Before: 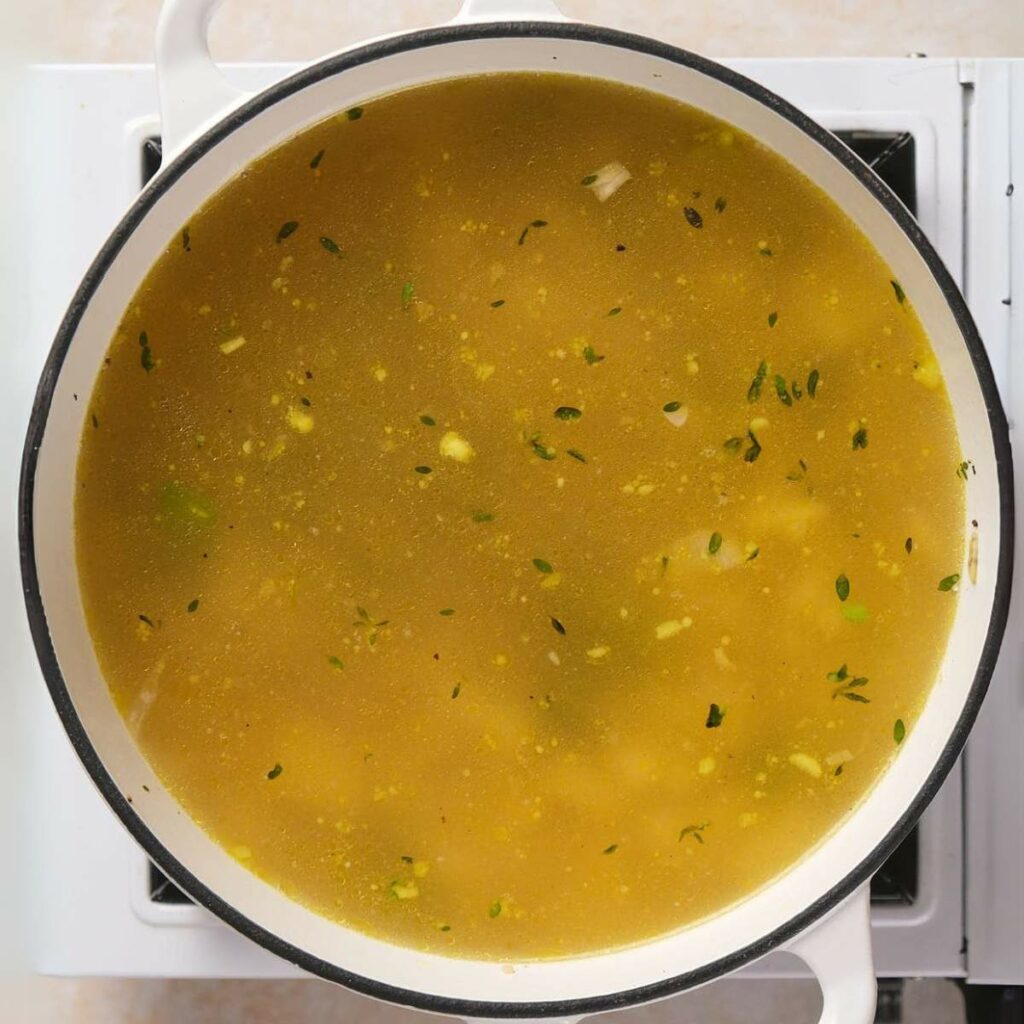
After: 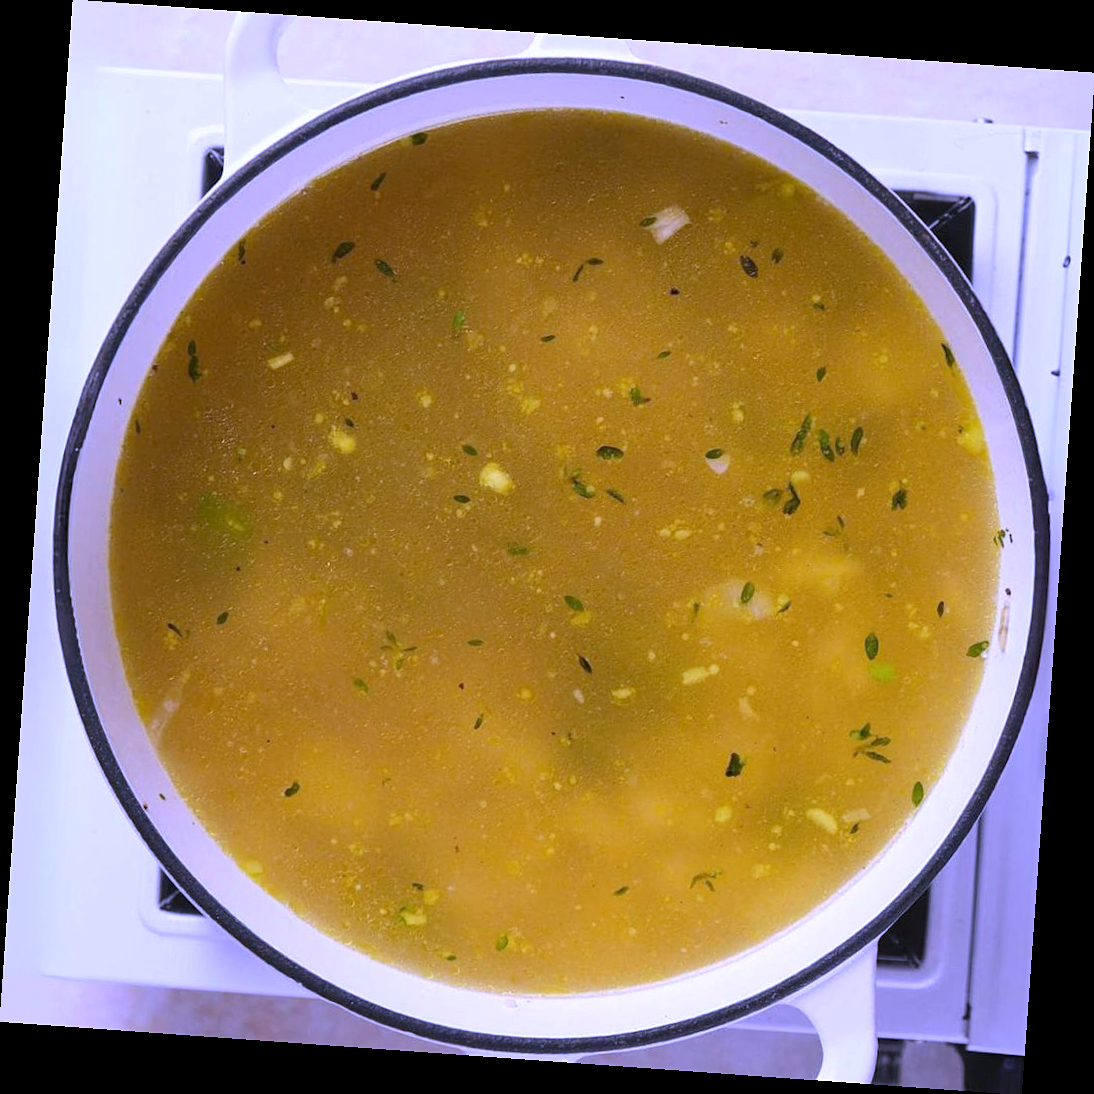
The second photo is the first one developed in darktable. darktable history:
rotate and perspective: rotation 4.1°, automatic cropping off
tone equalizer: on, module defaults
white balance: red 0.98, blue 1.61
sharpen: radius 1.272, amount 0.305, threshold 0
